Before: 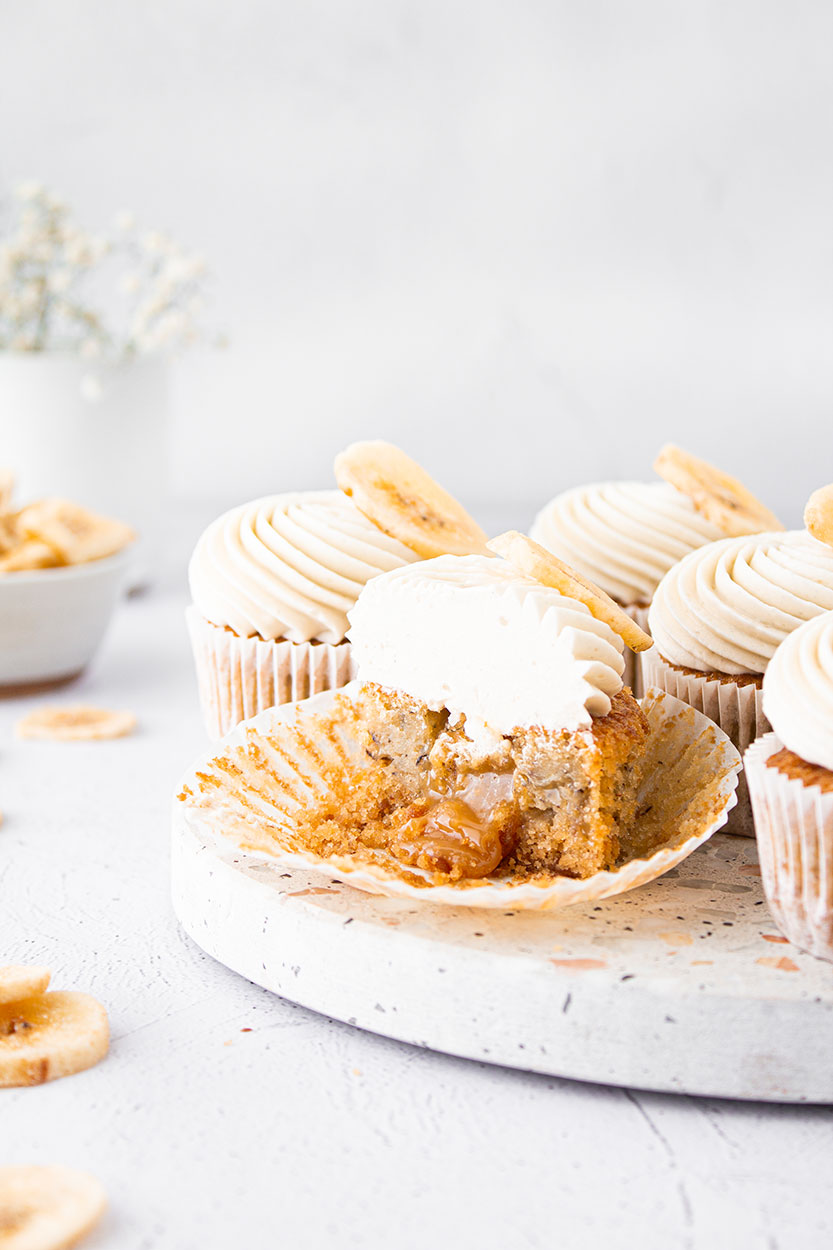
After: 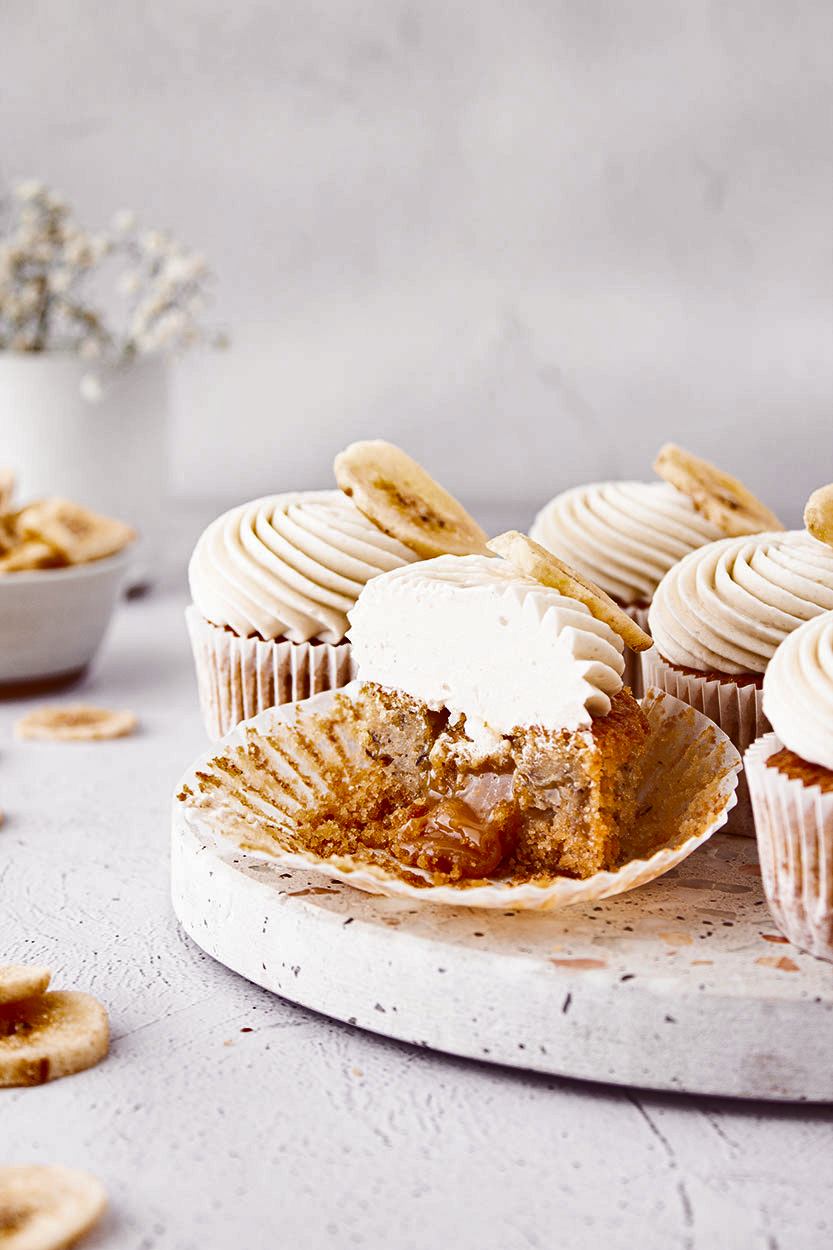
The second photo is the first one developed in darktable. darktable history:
rgb levels: mode RGB, independent channels, levels [[0, 0.474, 1], [0, 0.5, 1], [0, 0.5, 1]]
shadows and highlights: radius 100.41, shadows 50.55, highlights -64.36, highlights color adjustment 49.82%, soften with gaussian
contrast brightness saturation: saturation -0.04
